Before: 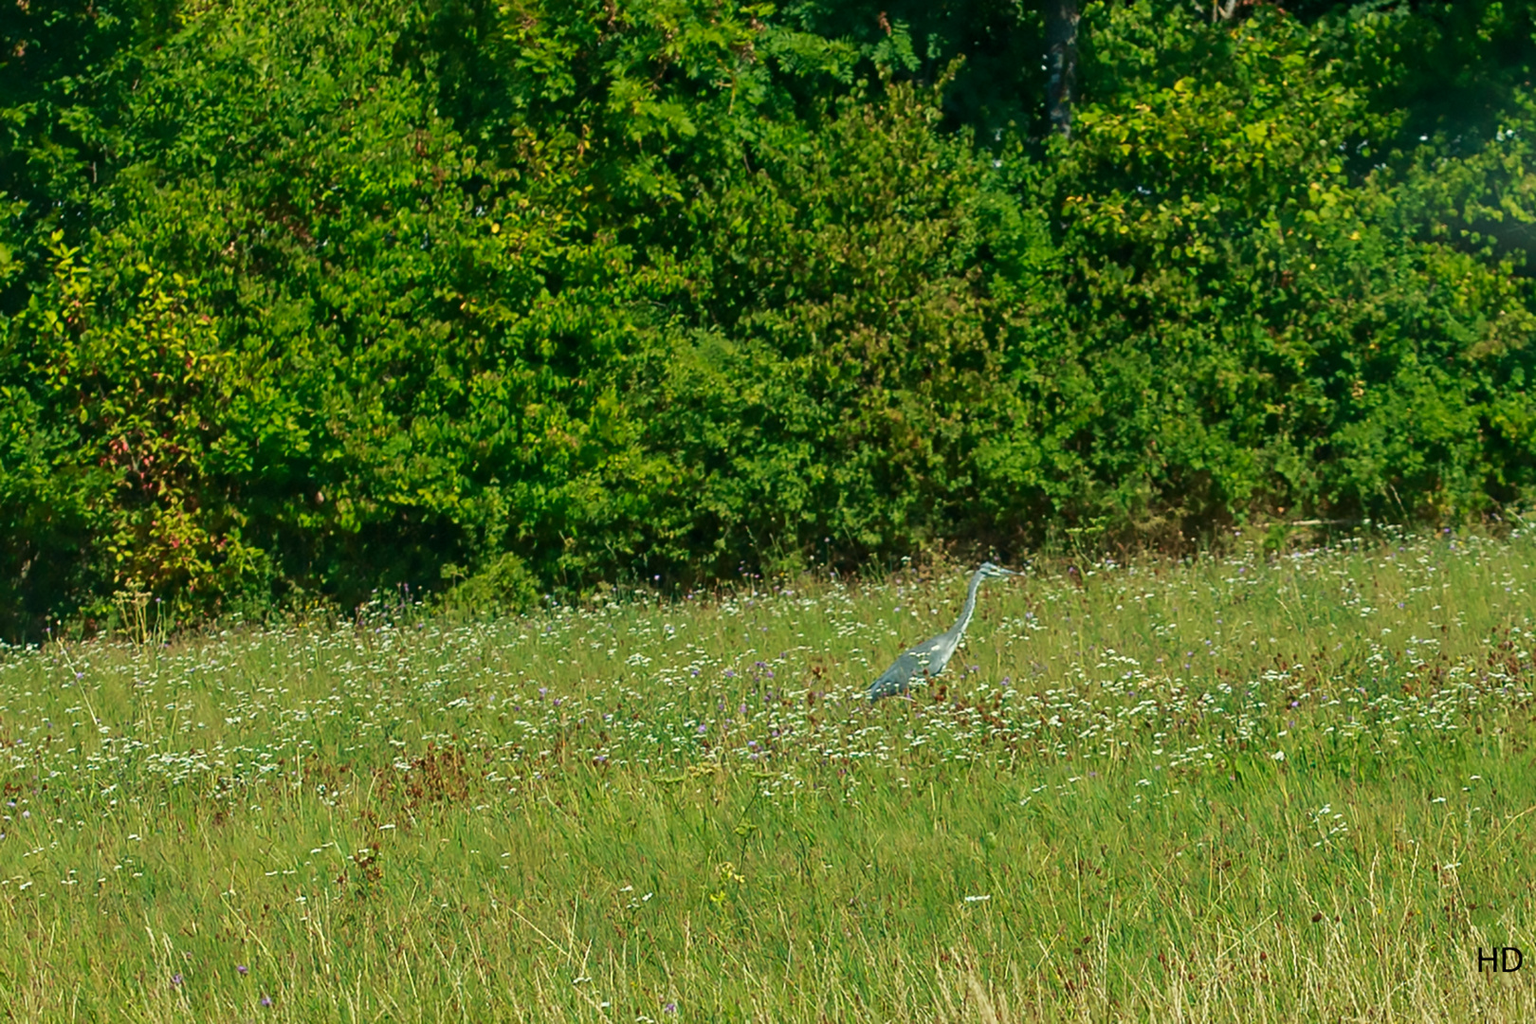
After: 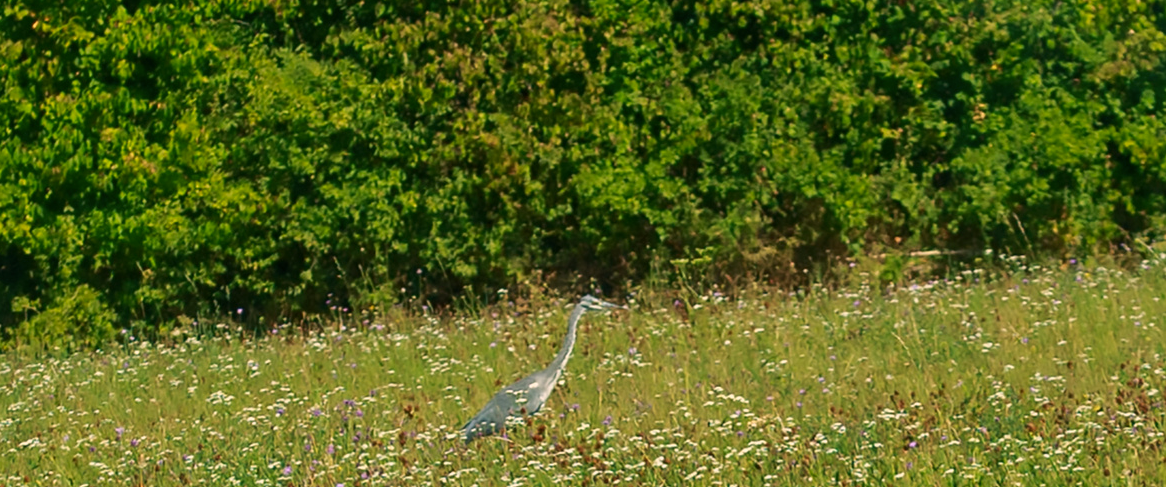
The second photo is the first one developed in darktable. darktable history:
crop and rotate: left 27.989%, top 27.616%, bottom 27.223%
color correction: highlights a* 12.13, highlights b* 5.4
tone equalizer: mask exposure compensation -0.512 EV
